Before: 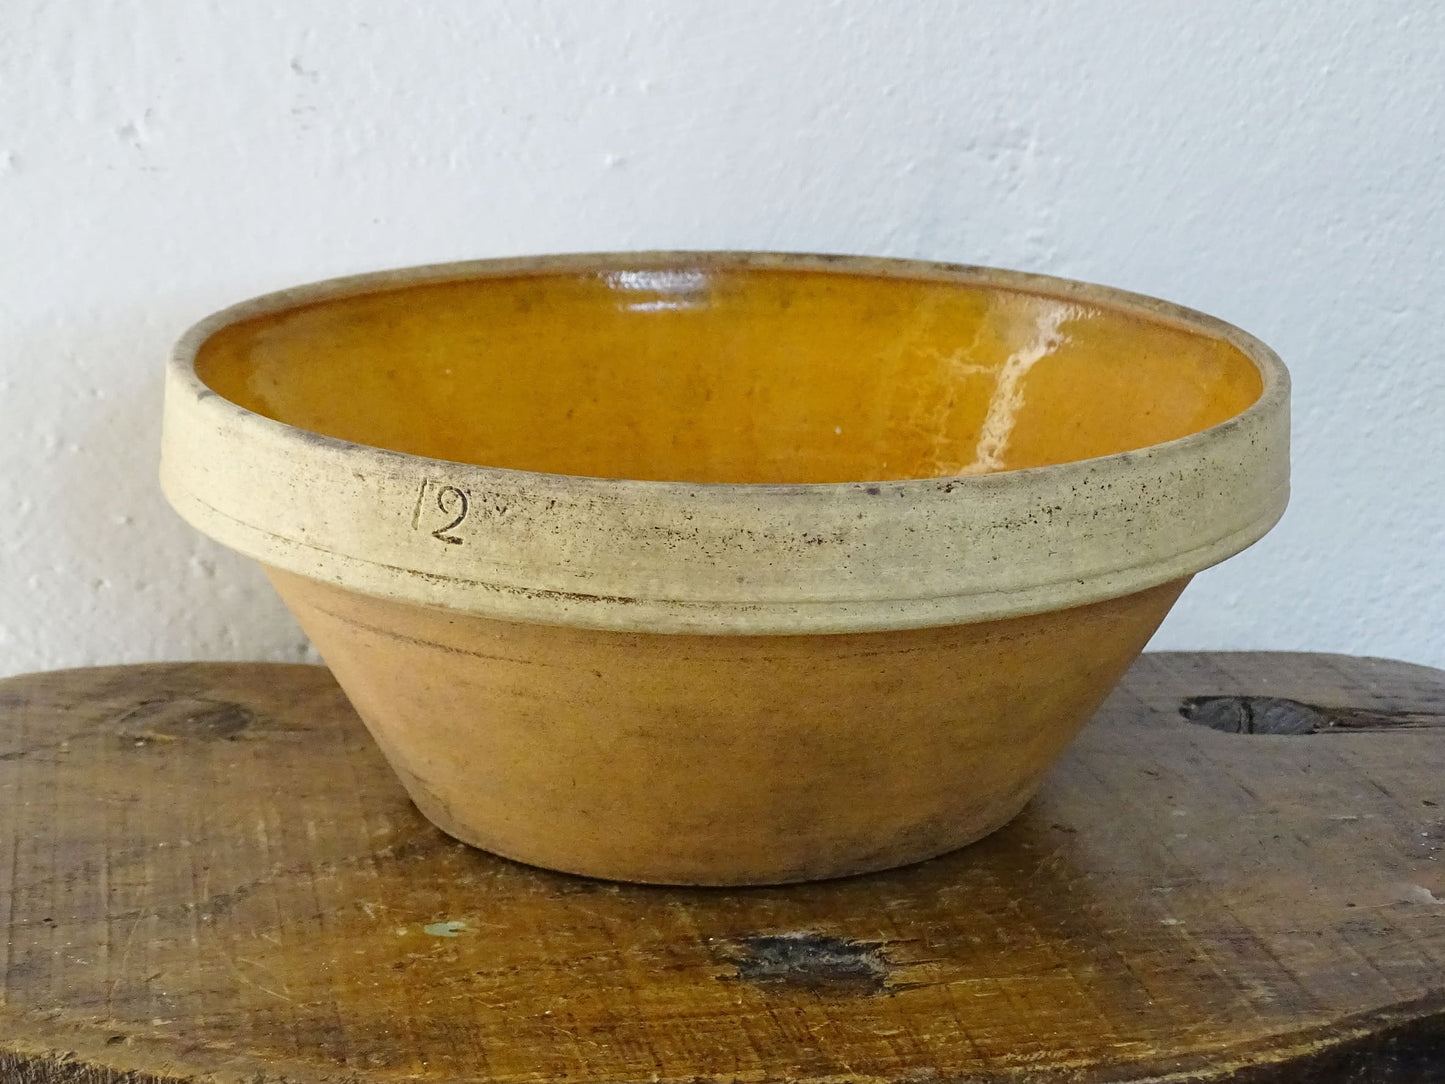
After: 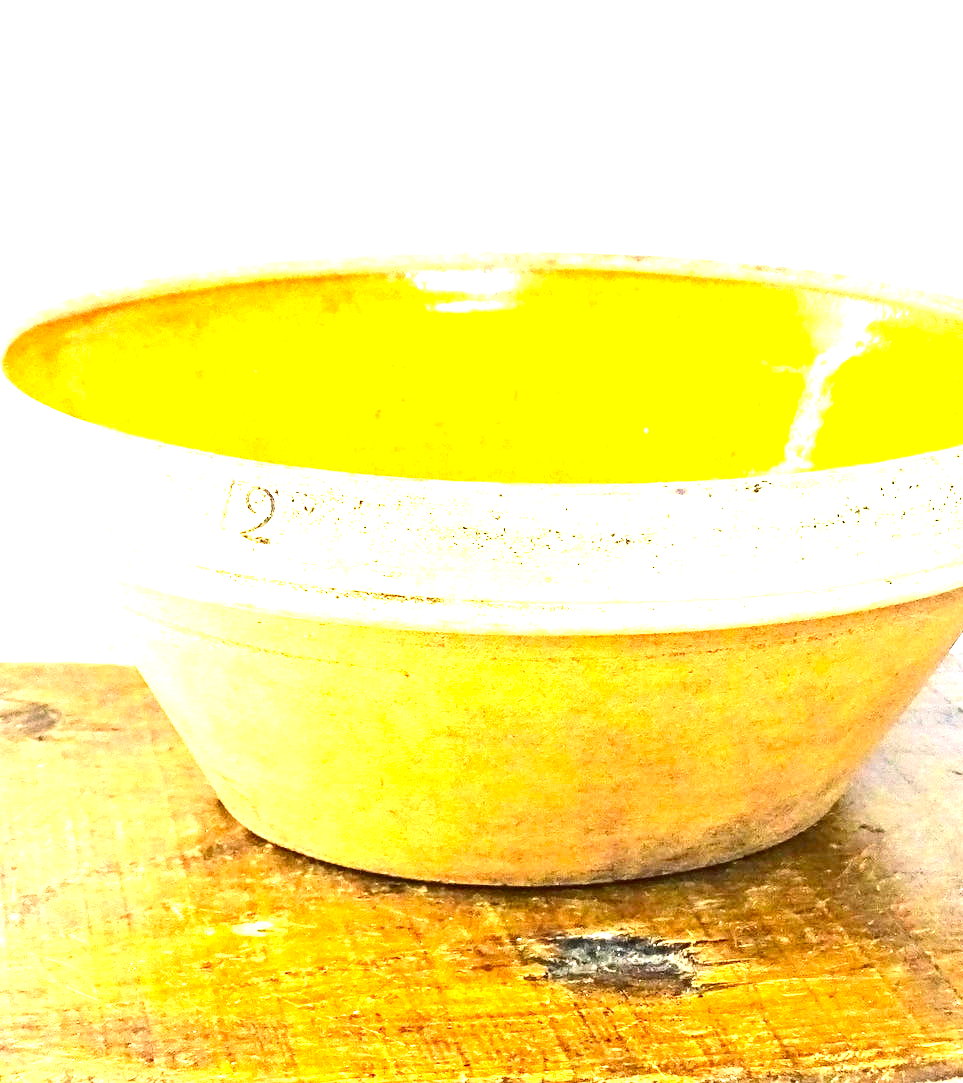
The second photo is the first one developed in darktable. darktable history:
crop and rotate: left 13.342%, right 19.991%
tone equalizer: on, module defaults
exposure: exposure 3 EV, compensate highlight preservation false
contrast brightness saturation: contrast 0.19, brightness -0.11, saturation 0.21
